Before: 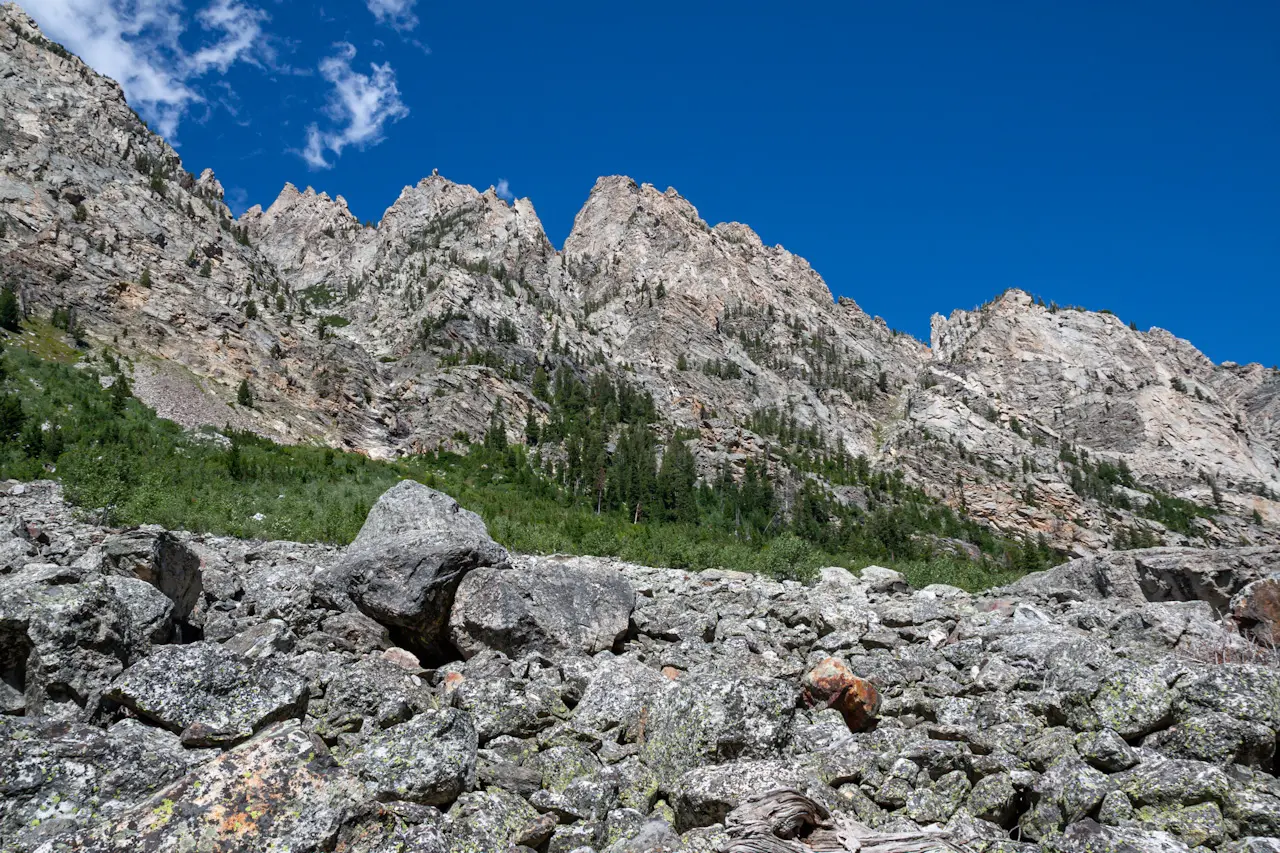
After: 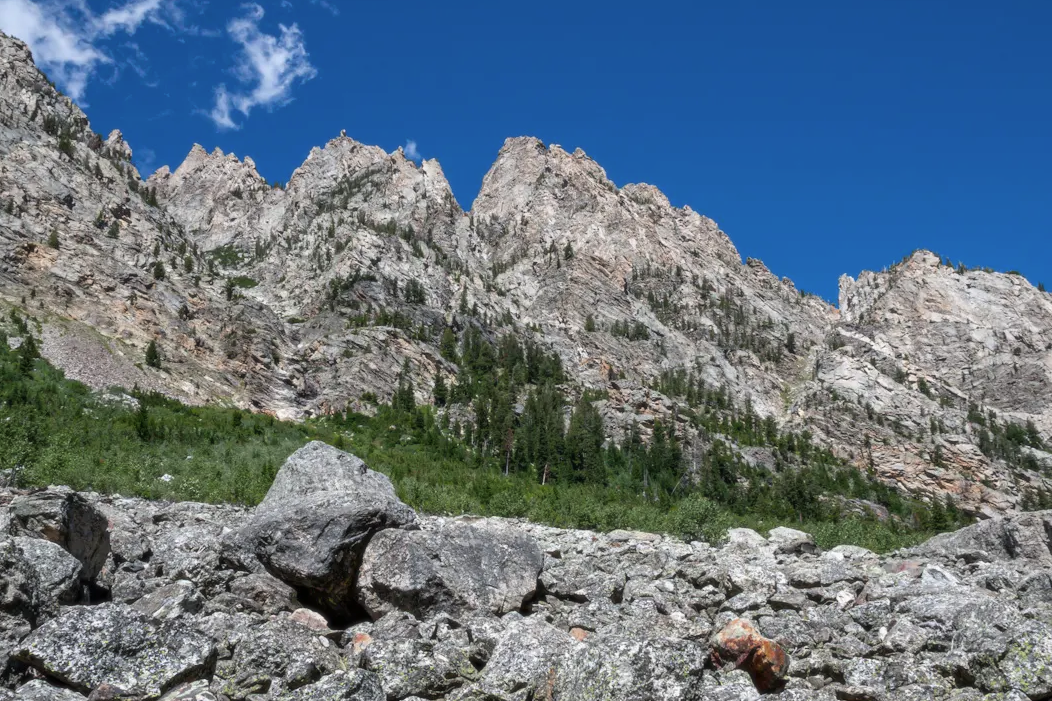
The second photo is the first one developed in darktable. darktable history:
soften: size 10%, saturation 50%, brightness 0.2 EV, mix 10%
crop and rotate: left 7.196%, top 4.574%, right 10.605%, bottom 13.178%
